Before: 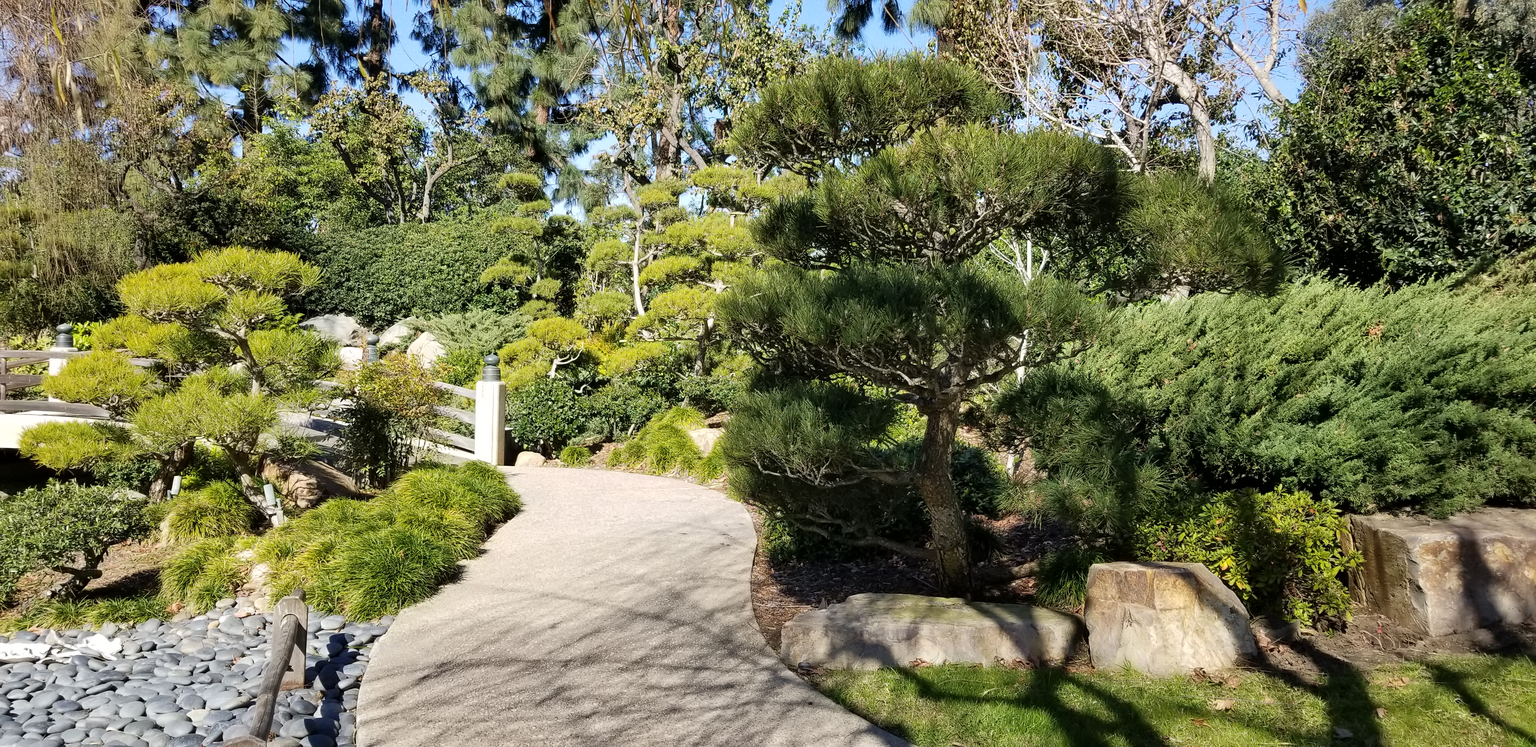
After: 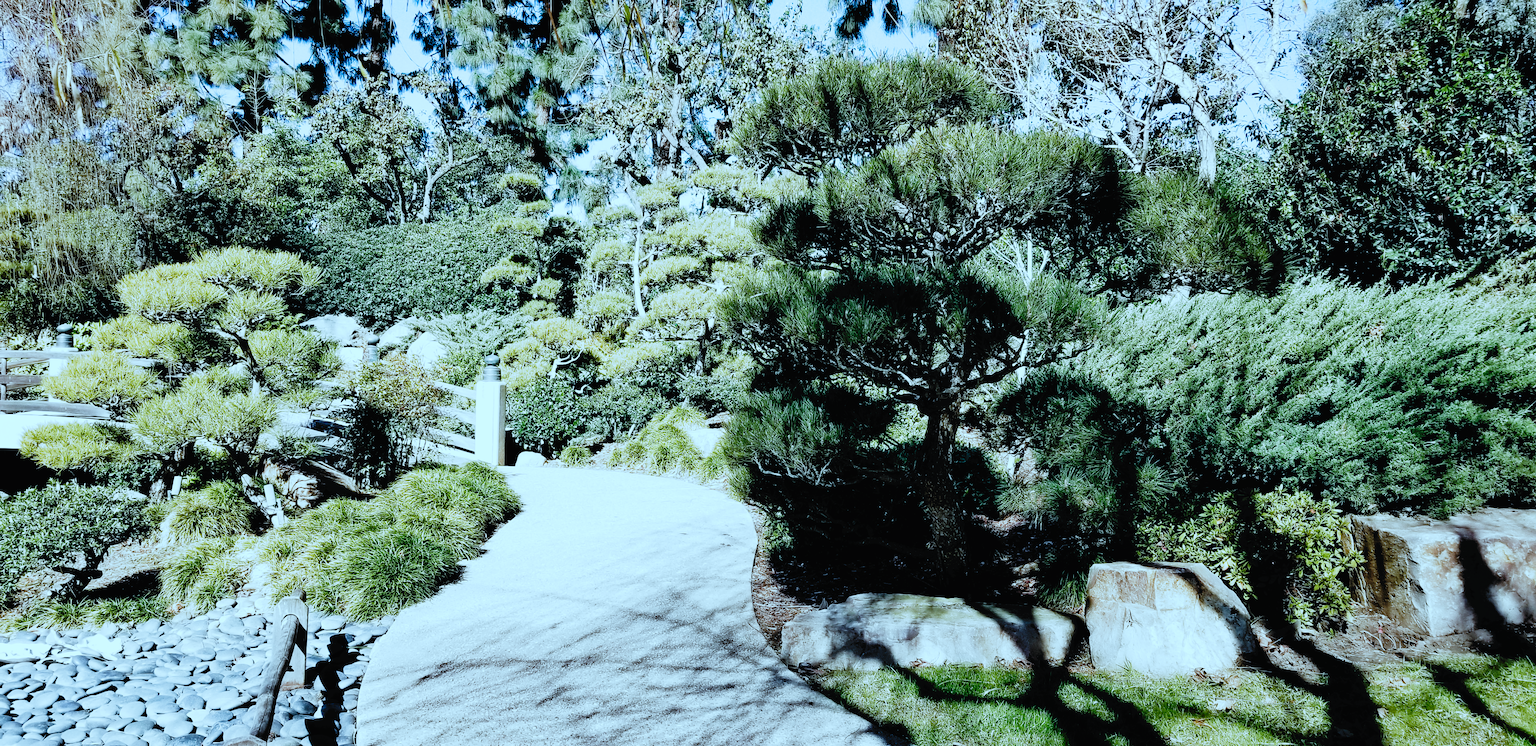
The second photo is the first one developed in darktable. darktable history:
color calibration: x 0.381, y 0.391, temperature 4086.48 K
filmic rgb: black relative exposure -5.07 EV, white relative exposure 3.97 EV, hardness 2.89, contrast 1.187, highlights saturation mix -30.09%, add noise in highlights 0.001, preserve chrominance no, color science v3 (2019), use custom middle-gray values true, contrast in highlights soft
shadows and highlights: shadows -30.94, highlights 30.47, highlights color adjustment 73.66%
color correction: highlights a* -11.78, highlights b* -15.68
exposure: compensate highlight preservation false
tone equalizer: -8 EV -0.387 EV, -7 EV -0.384 EV, -6 EV -0.373 EV, -5 EV -0.199 EV, -3 EV 0.198 EV, -2 EV 0.331 EV, -1 EV 0.367 EV, +0 EV 0.407 EV, edges refinement/feathering 500, mask exposure compensation -1.57 EV, preserve details no
tone curve: curves: ch0 [(0, 0) (0.003, 0.031) (0.011, 0.031) (0.025, 0.03) (0.044, 0.035) (0.069, 0.054) (0.1, 0.081) (0.136, 0.11) (0.177, 0.147) (0.224, 0.209) (0.277, 0.283) (0.335, 0.369) (0.399, 0.44) (0.468, 0.517) (0.543, 0.601) (0.623, 0.684) (0.709, 0.766) (0.801, 0.846) (0.898, 0.927) (1, 1)], preserve colors none
